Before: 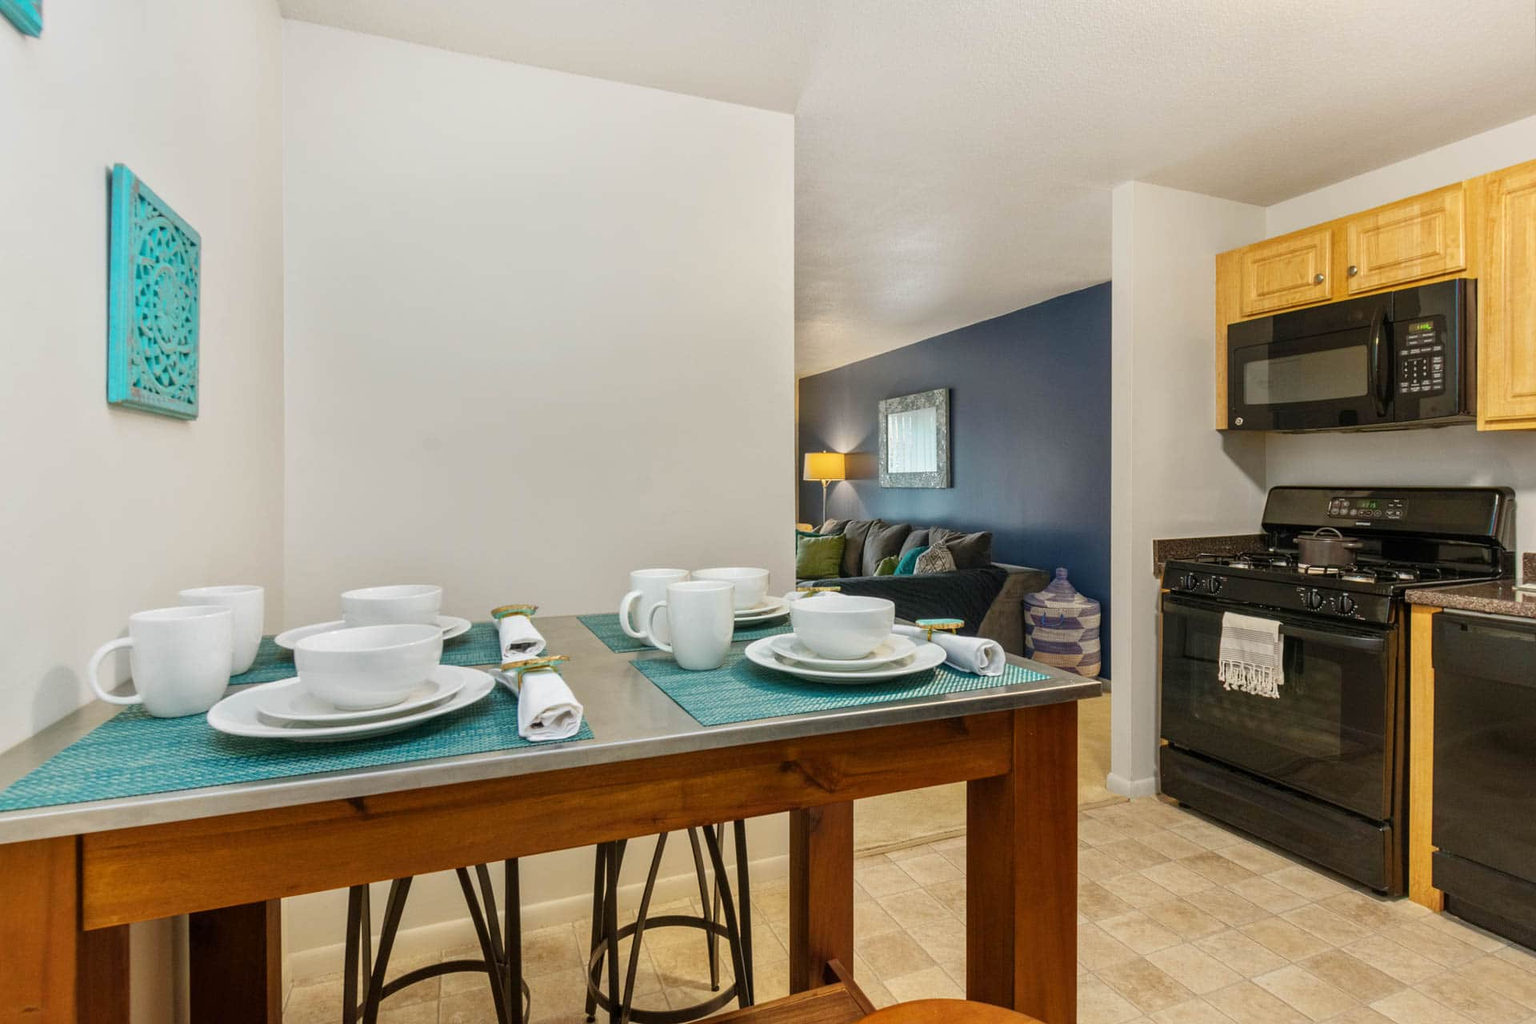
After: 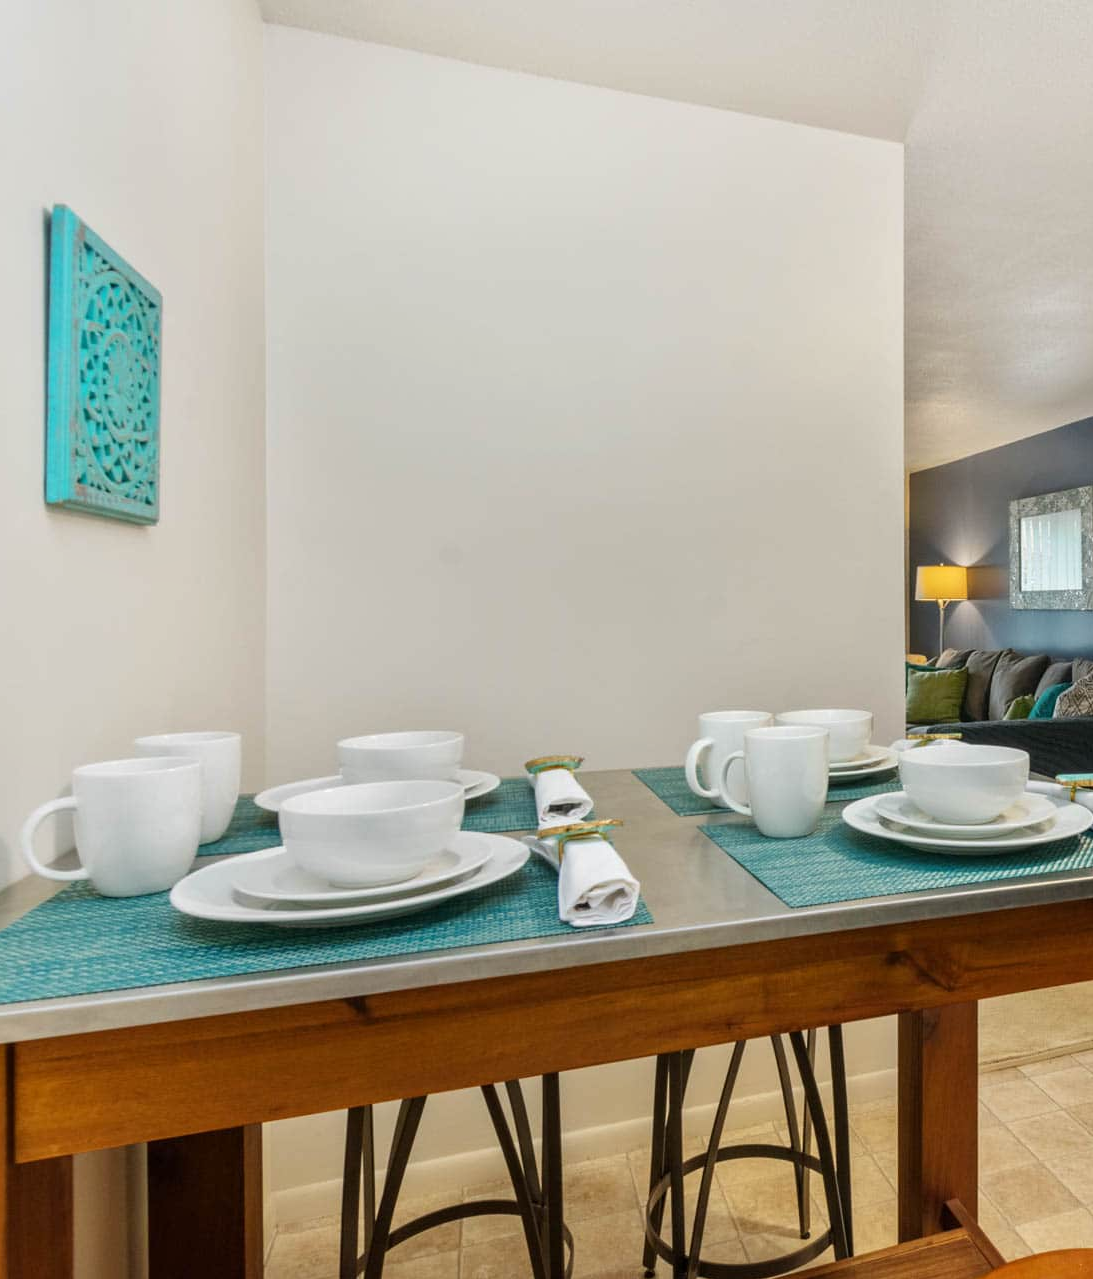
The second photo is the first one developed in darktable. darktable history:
tone equalizer: mask exposure compensation -0.515 EV
crop: left 4.653%, right 38.404%
